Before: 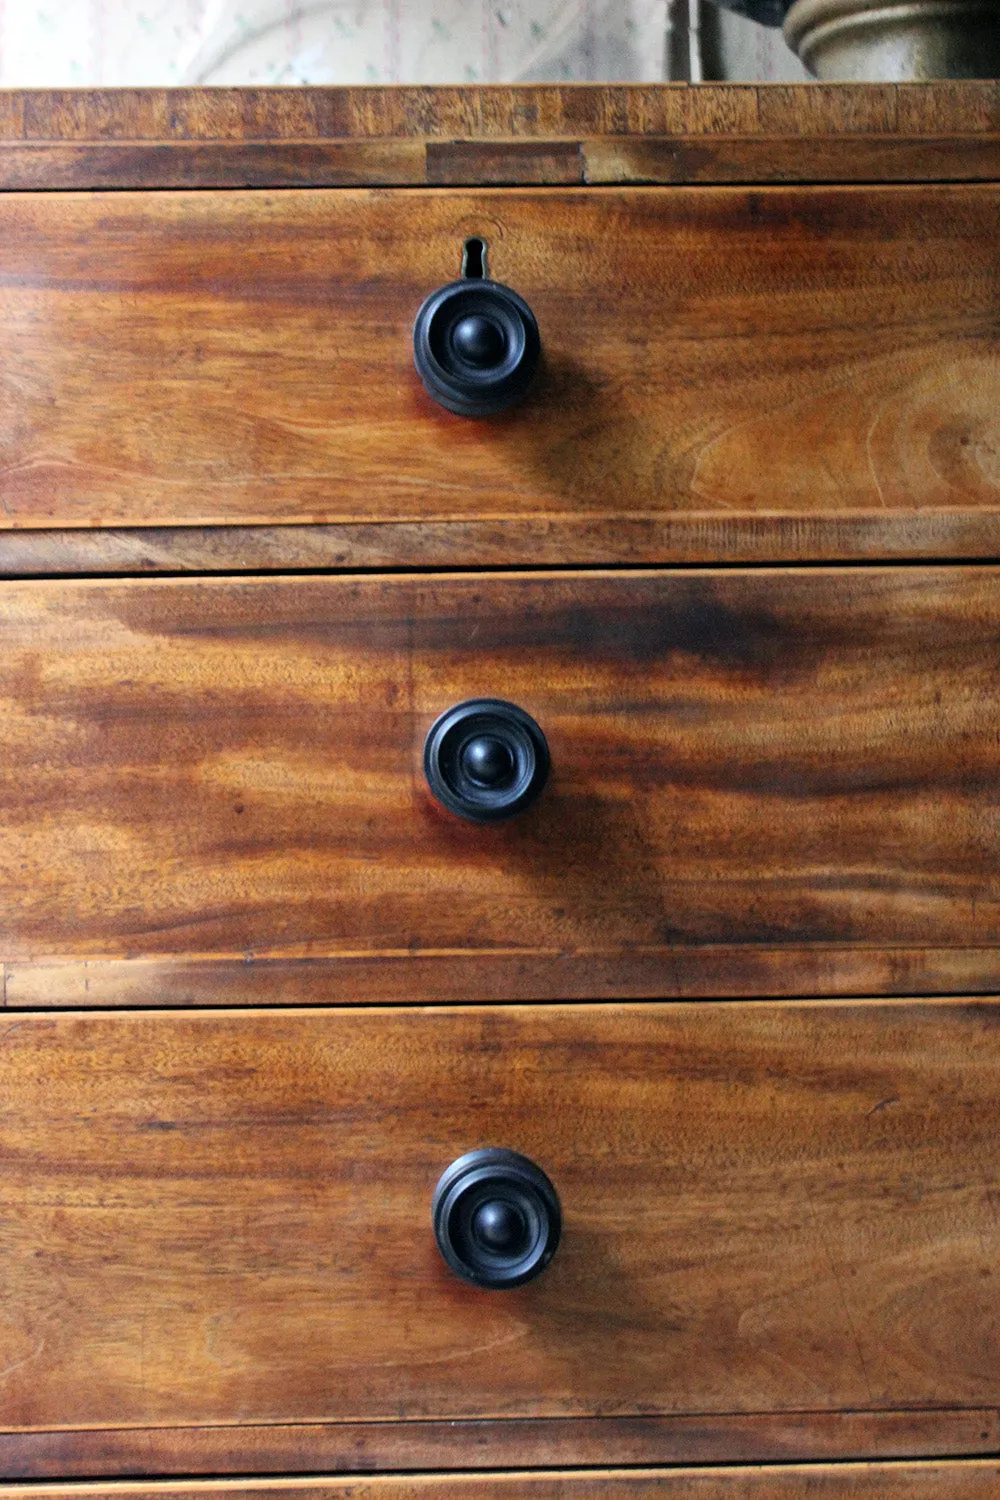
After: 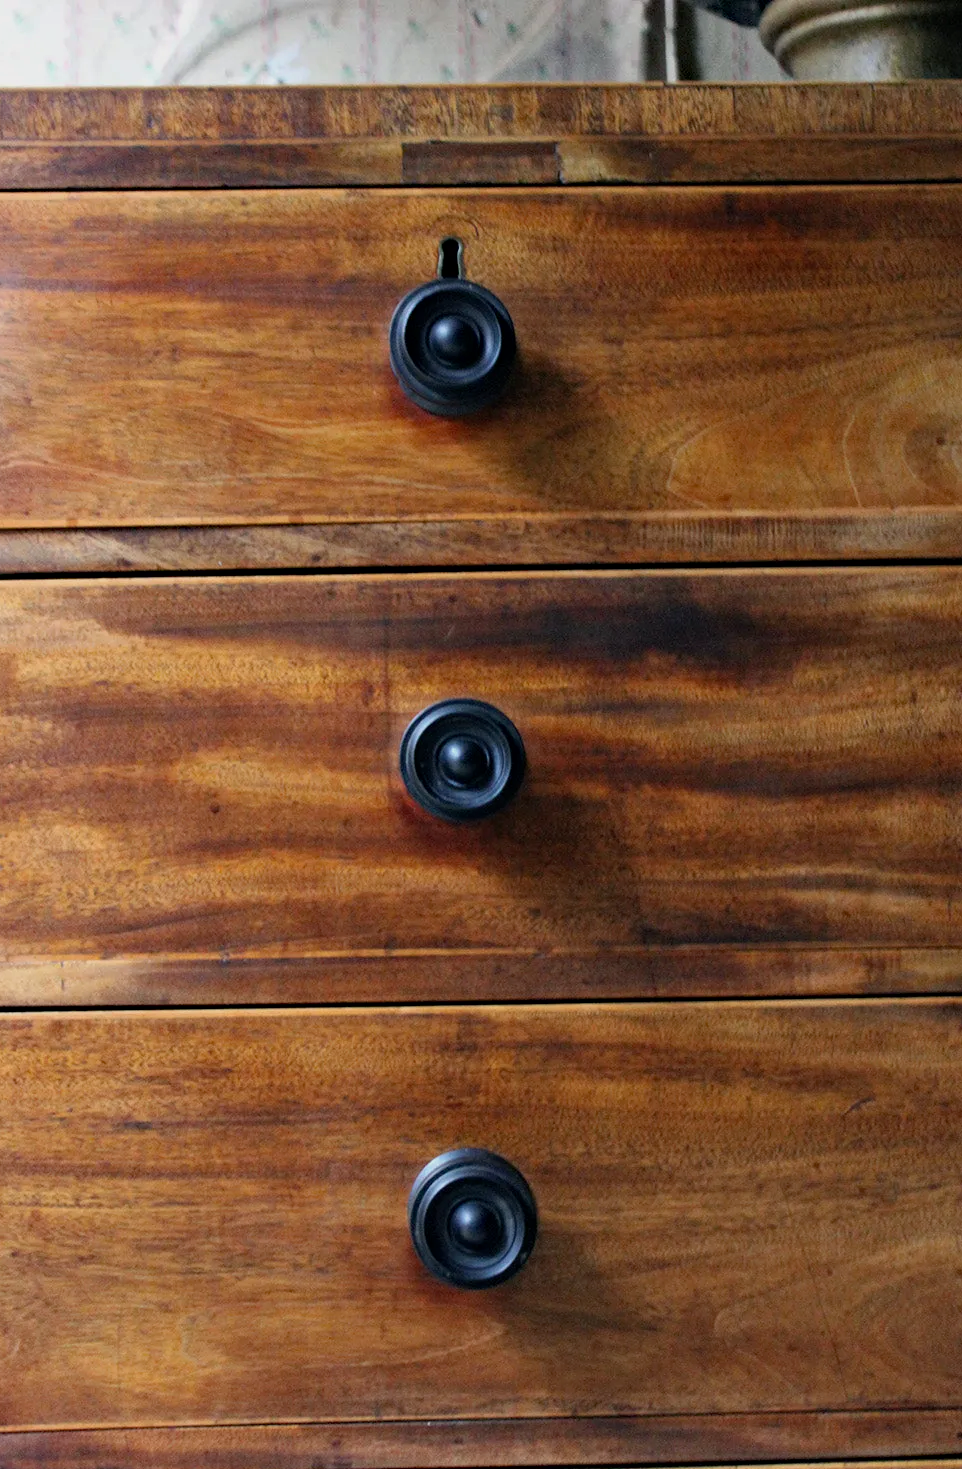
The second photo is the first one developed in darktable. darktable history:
crop and rotate: left 2.498%, right 1.251%, bottom 2.021%
exposure: exposure -0.279 EV, compensate highlight preservation false
haze removal: strength 0.292, distance 0.251, compatibility mode true, adaptive false
